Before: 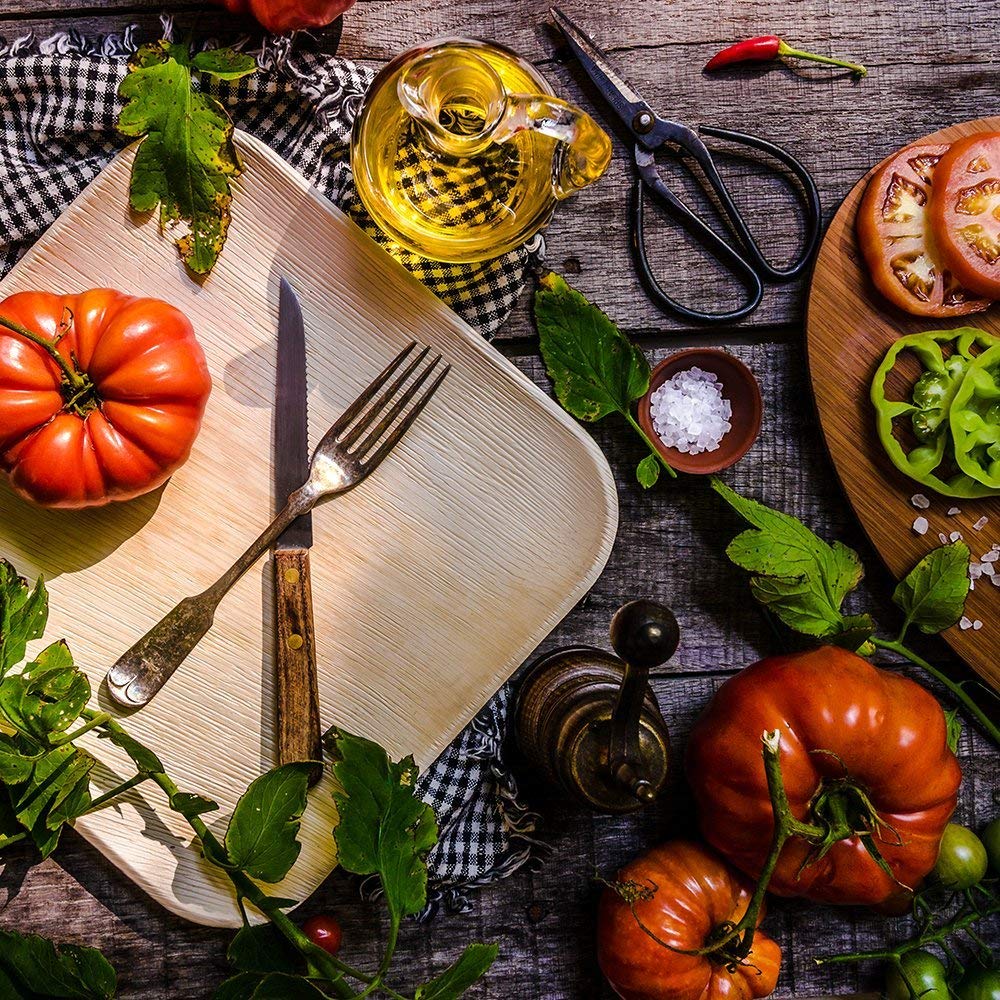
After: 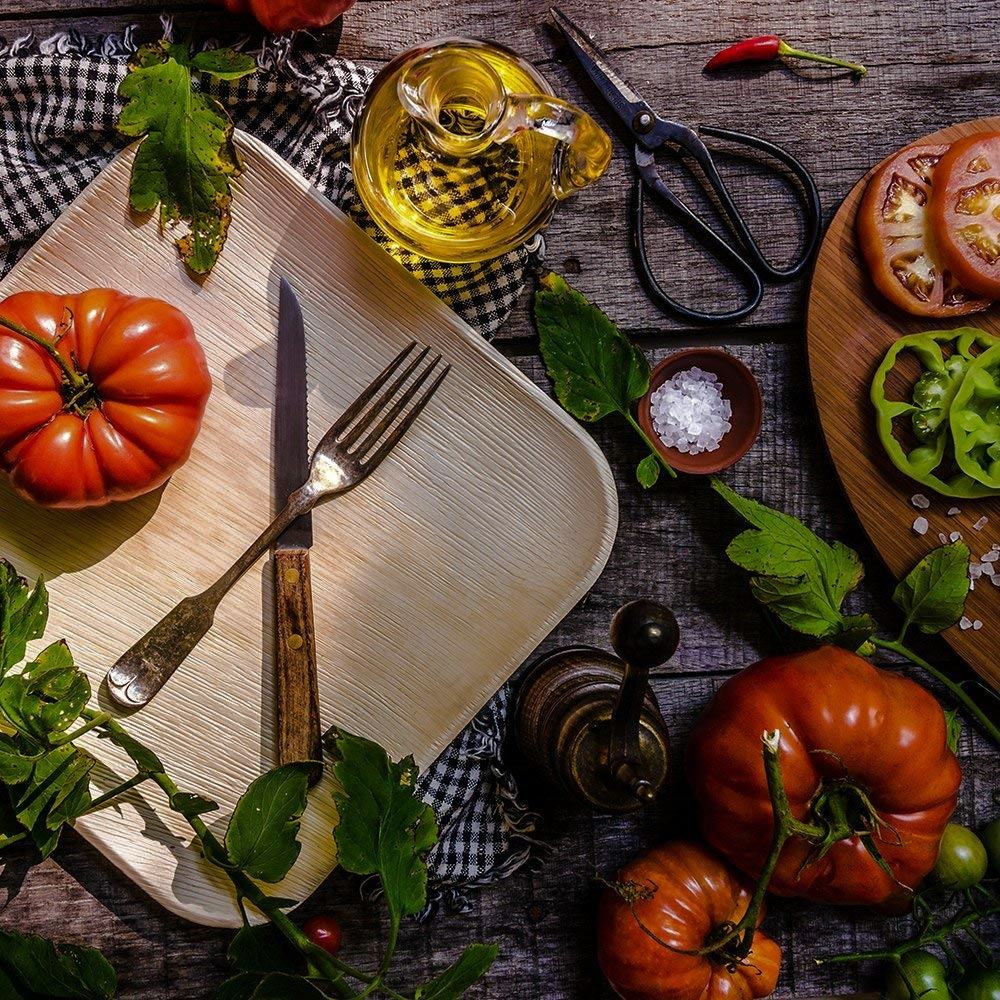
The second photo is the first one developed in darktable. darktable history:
base curve: curves: ch0 [(0, 0) (0.595, 0.418) (1, 1)]
